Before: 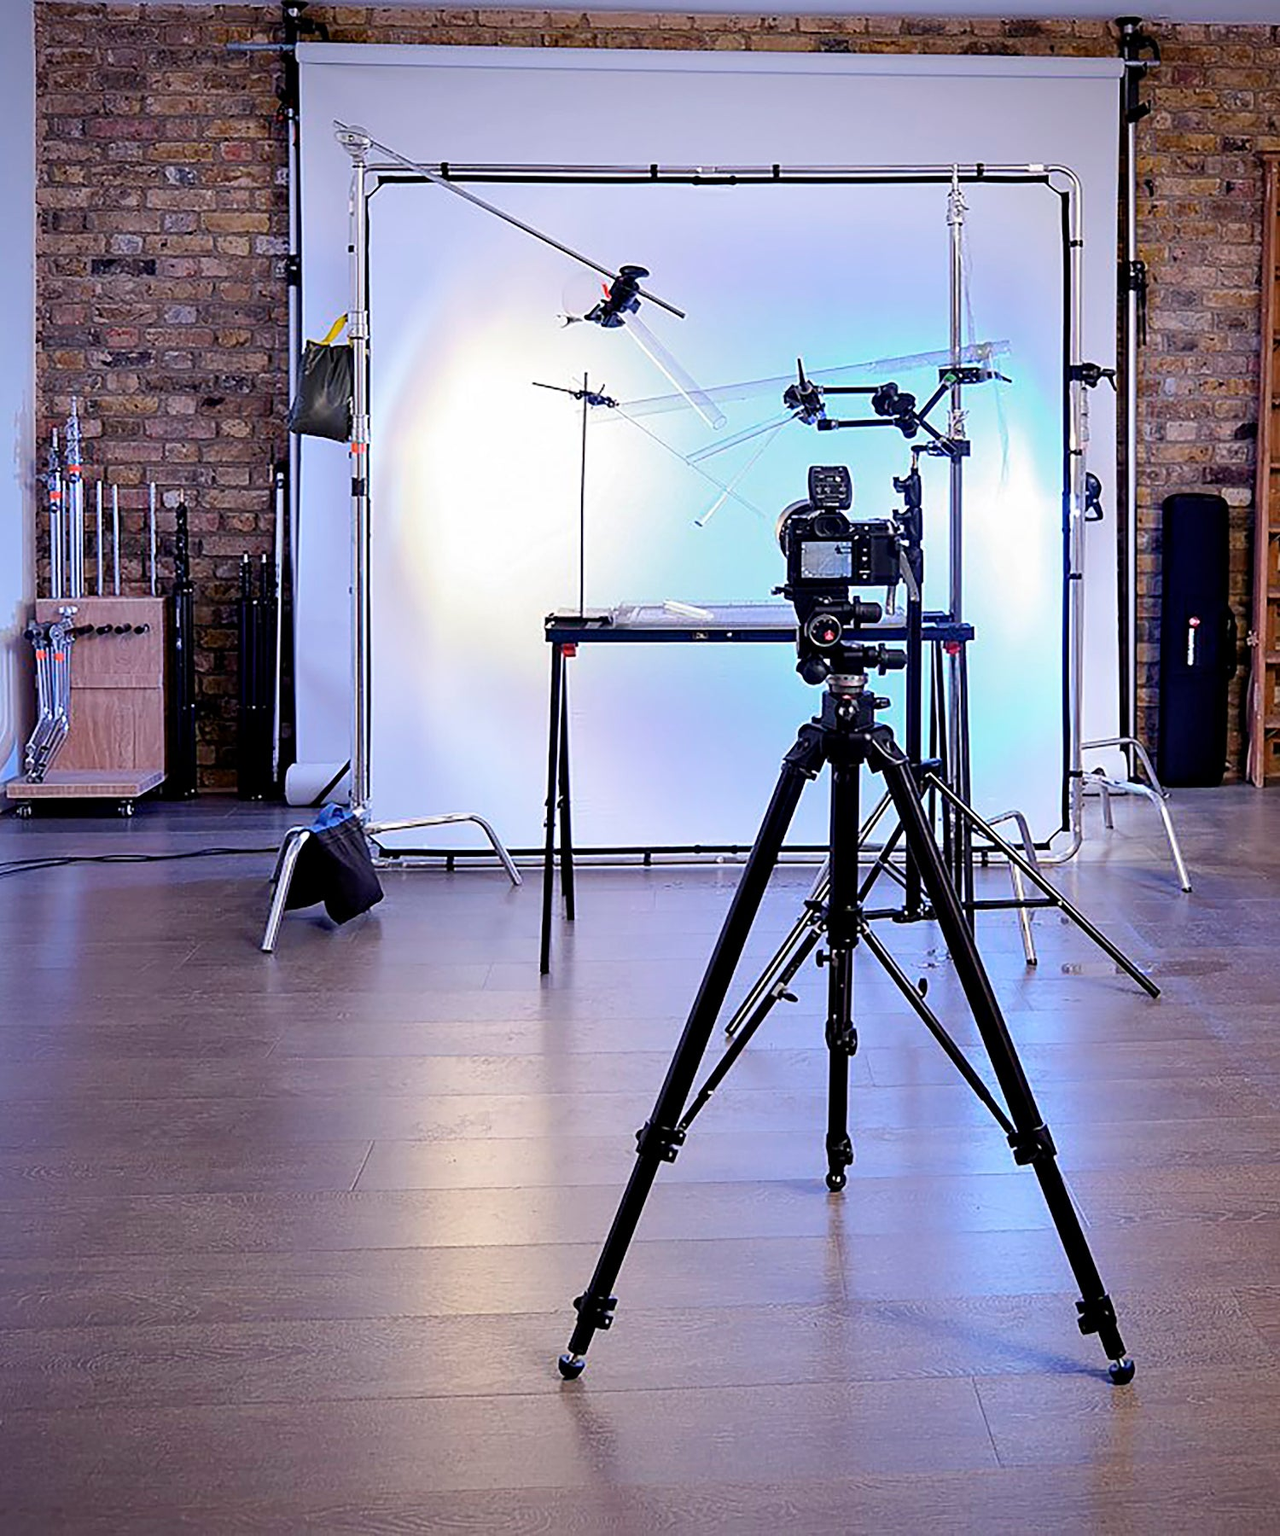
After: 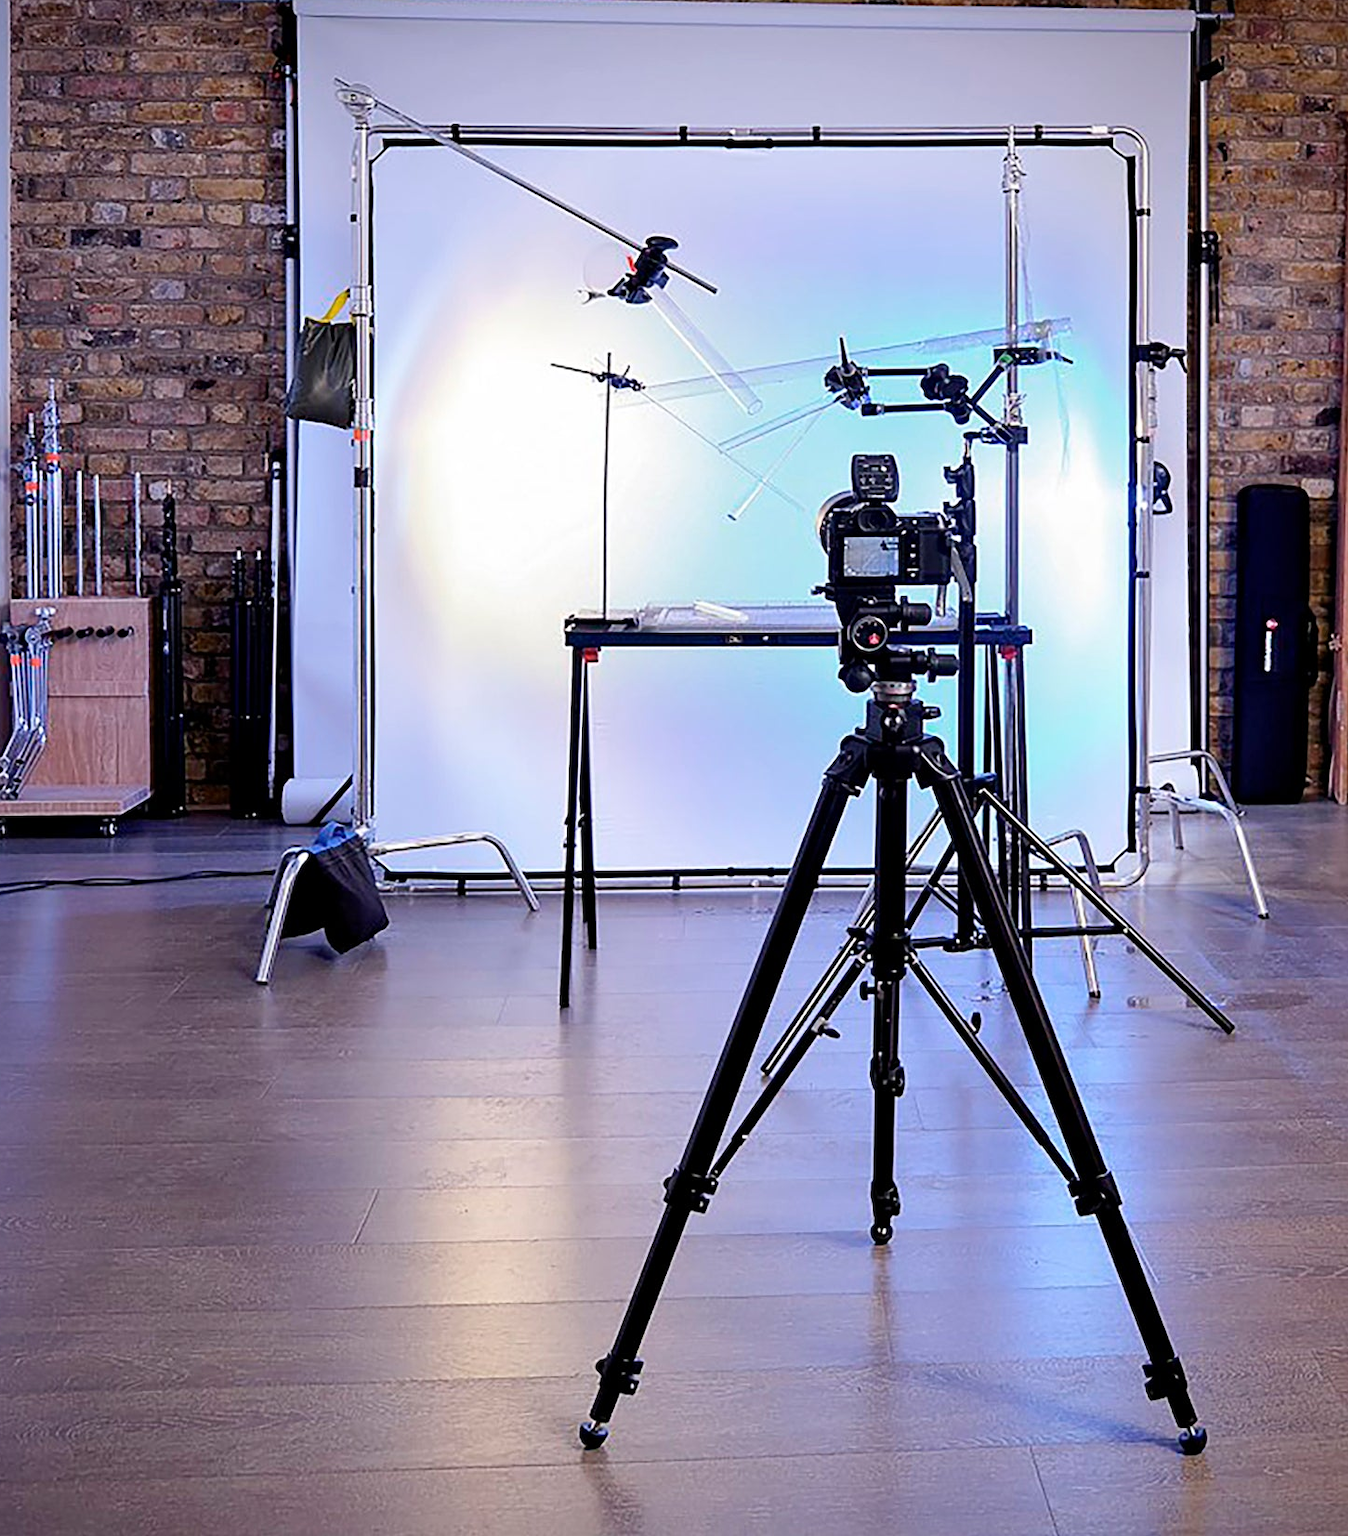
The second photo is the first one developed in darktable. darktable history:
crop: left 2.093%, top 3.173%, right 1.171%, bottom 4.981%
